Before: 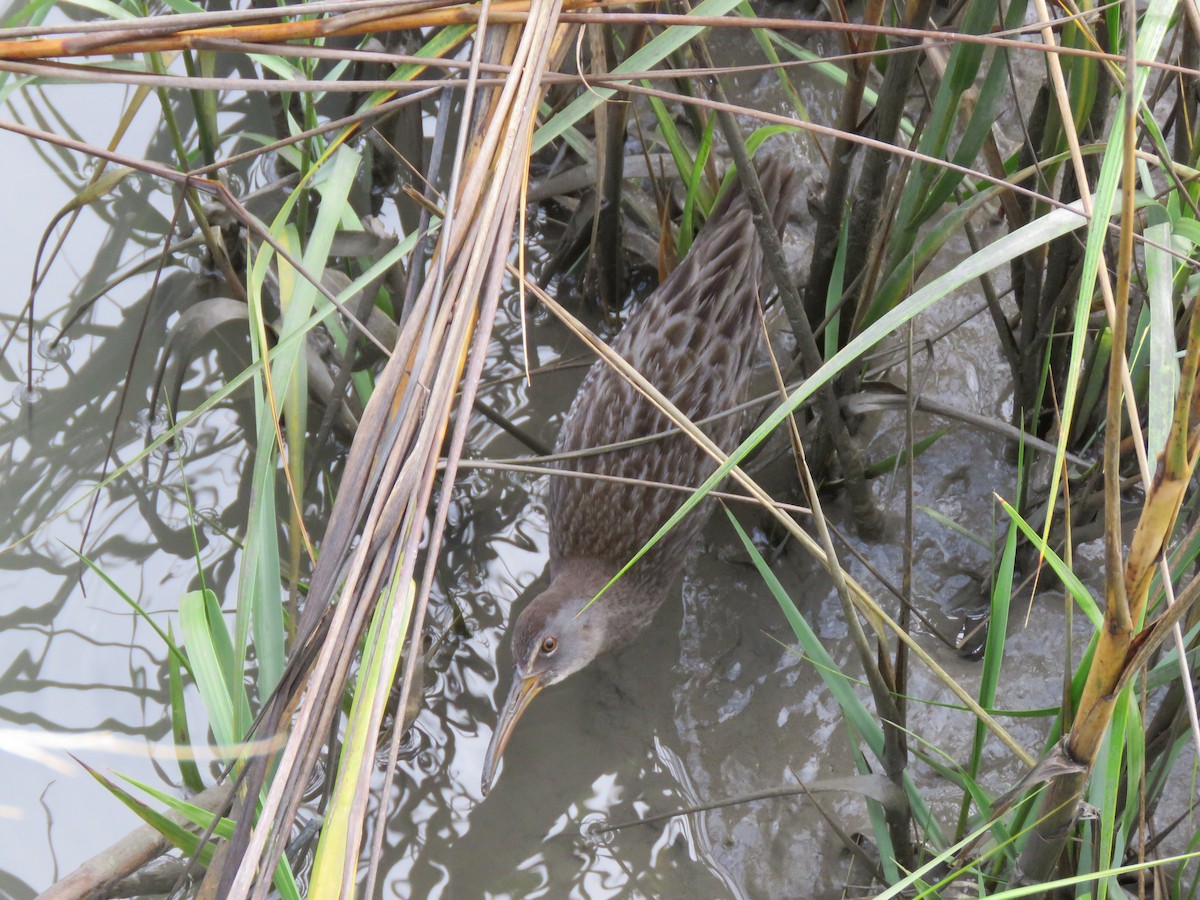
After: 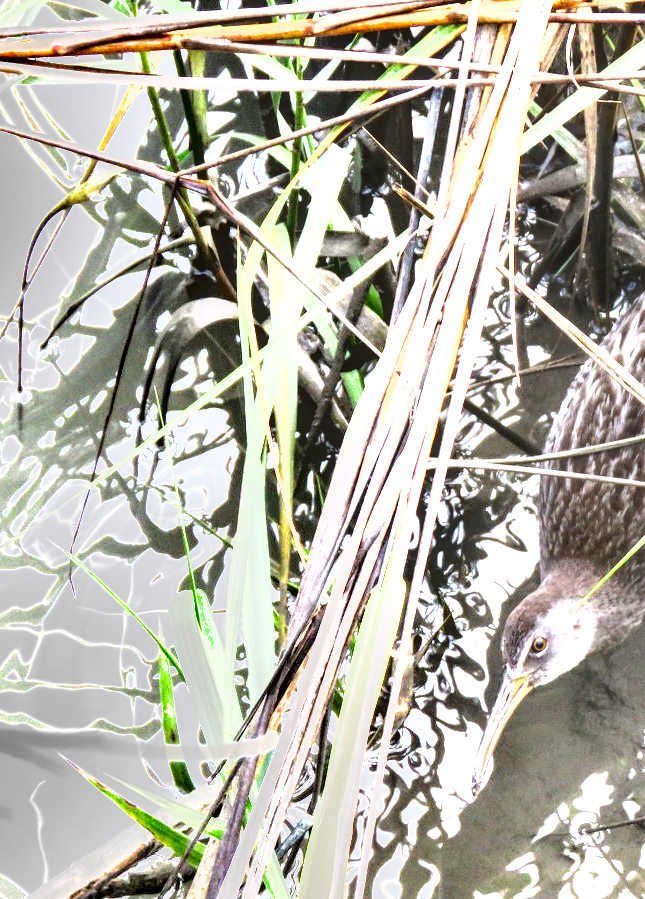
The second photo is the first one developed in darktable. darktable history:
tone equalizer: -8 EV -0.789 EV, -7 EV -0.726 EV, -6 EV -0.636 EV, -5 EV -0.392 EV, -3 EV 0.379 EV, -2 EV 0.6 EV, -1 EV 0.692 EV, +0 EV 0.778 EV, edges refinement/feathering 500, mask exposure compensation -1.57 EV, preserve details no
crop: left 0.862%, right 45.368%, bottom 0.082%
shadows and highlights: shadows 52.55, soften with gaussian
local contrast: on, module defaults
exposure: black level correction 0, exposure 1.199 EV, compensate highlight preservation false
